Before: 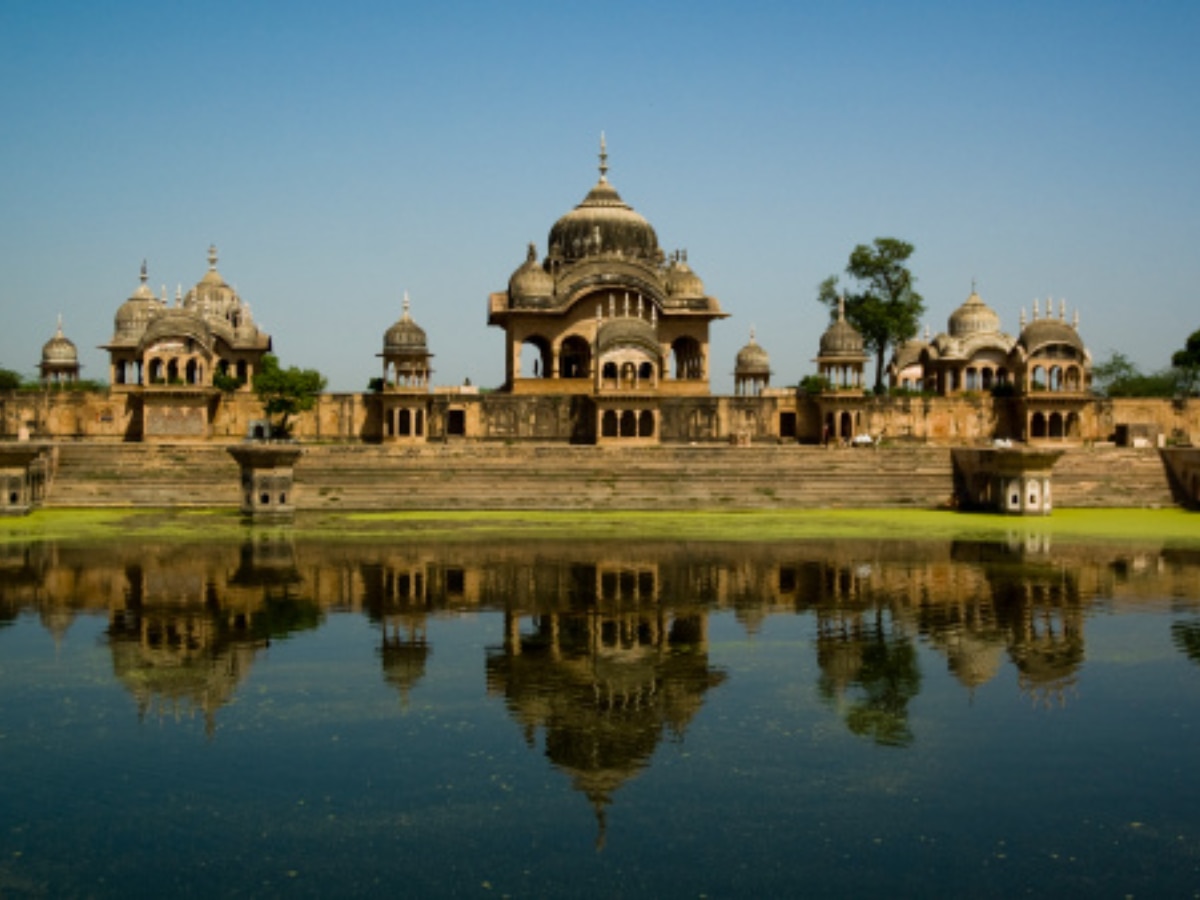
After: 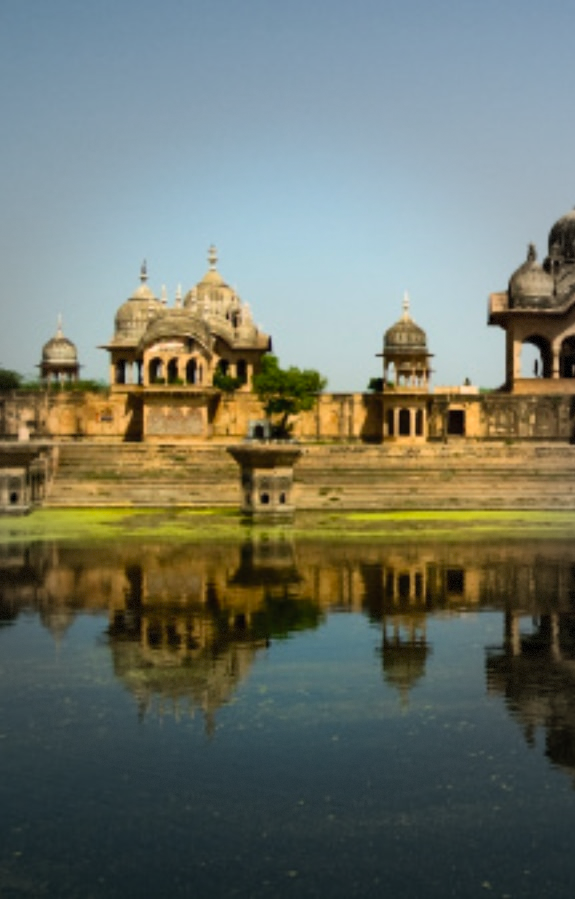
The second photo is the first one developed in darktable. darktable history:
contrast brightness saturation: contrast 0.201, brightness 0.169, saturation 0.23
vignetting: fall-off start 40.66%, fall-off radius 40.75%, brightness -0.291, dithering 8-bit output
crop and rotate: left 0.009%, top 0%, right 52.048%
